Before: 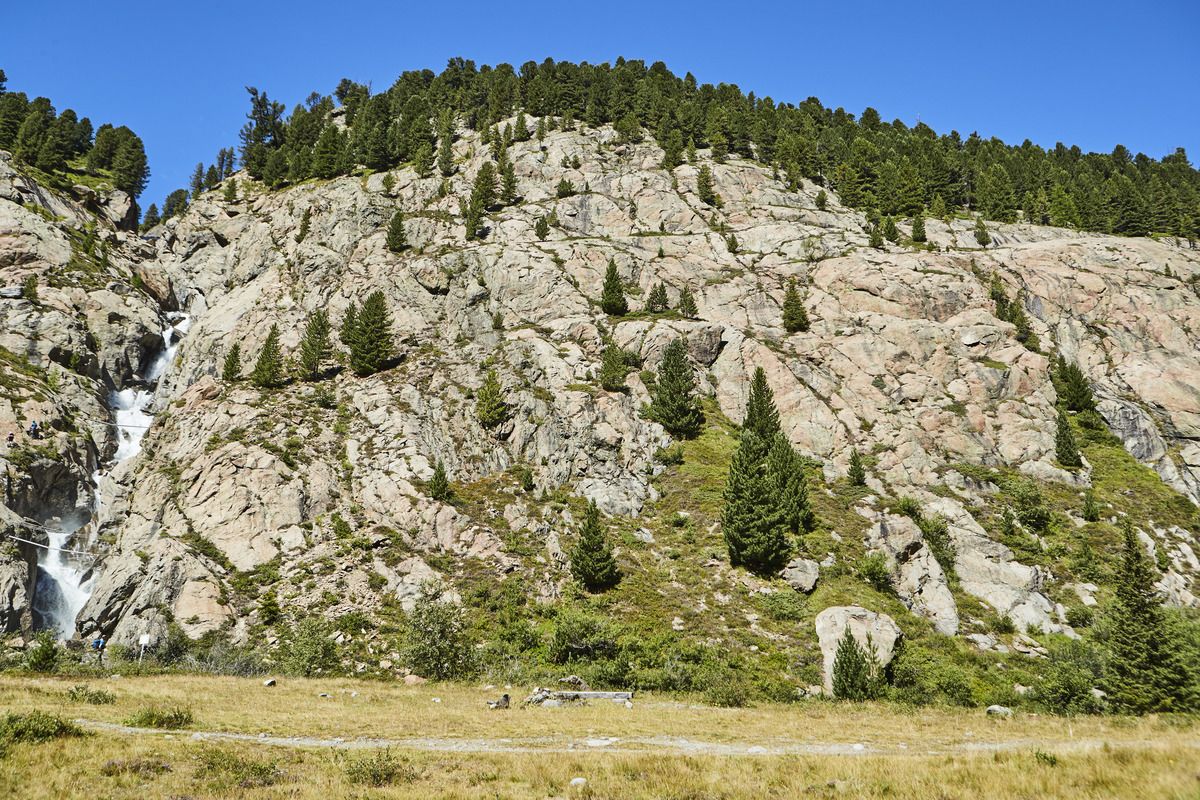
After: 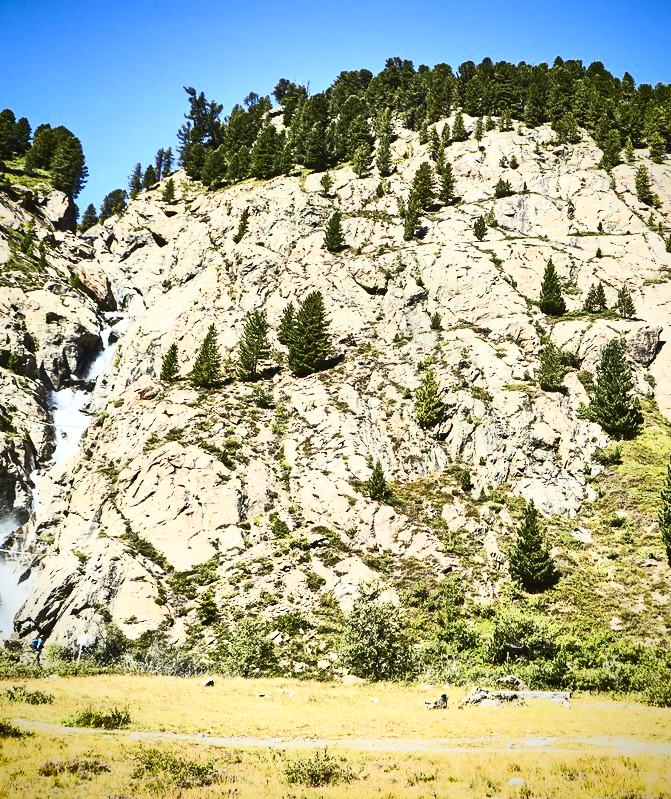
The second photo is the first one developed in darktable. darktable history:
vignetting: saturation 0.374
contrast brightness saturation: contrast 0.608, brightness 0.341, saturation 0.144
crop: left 5.24%, right 38.766%
